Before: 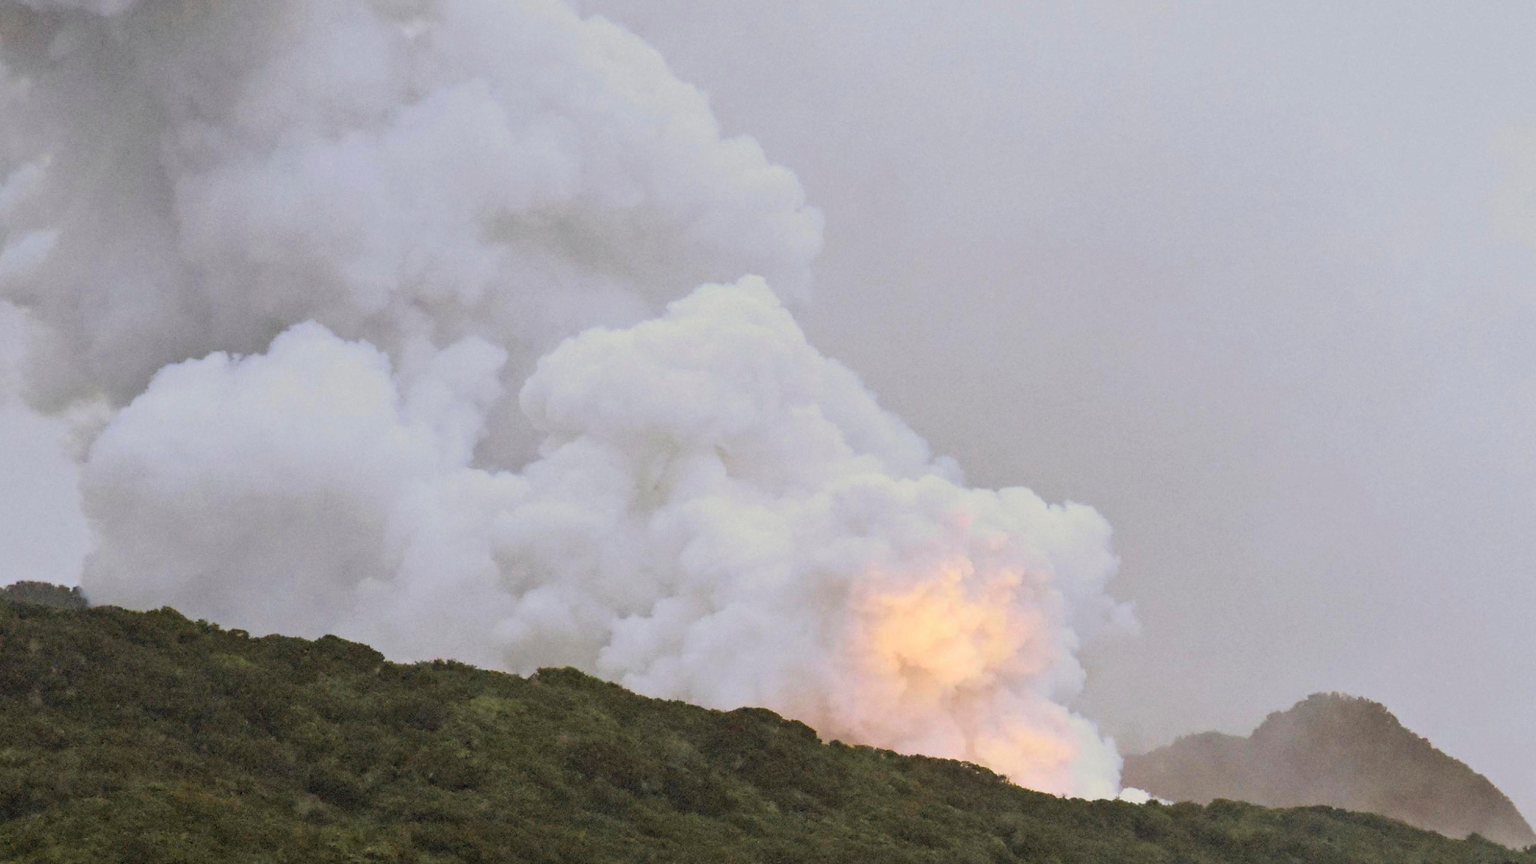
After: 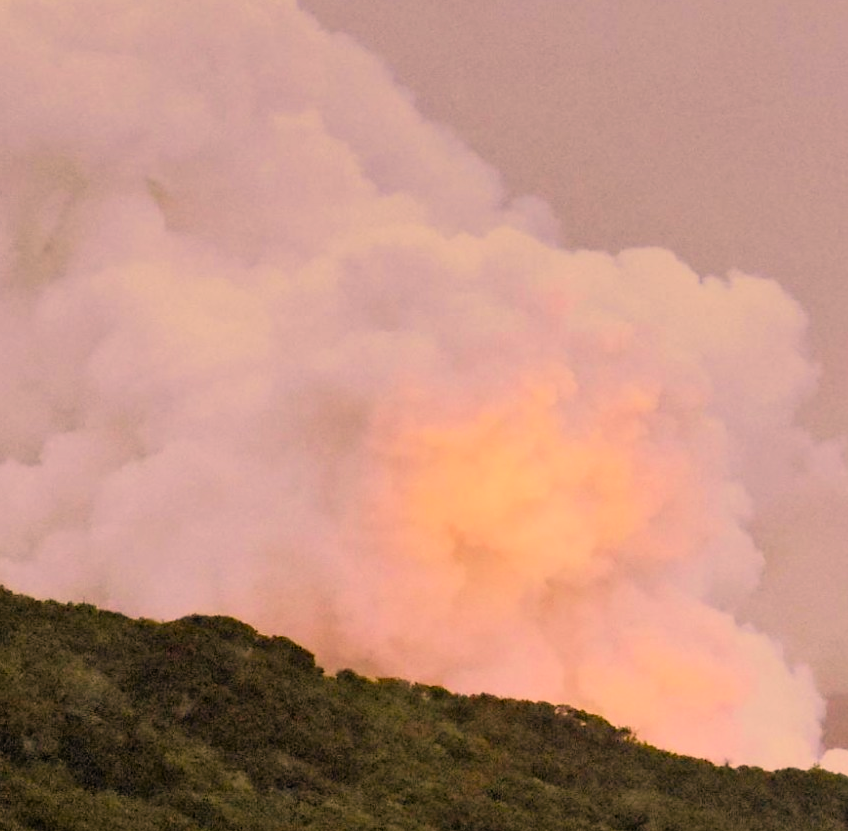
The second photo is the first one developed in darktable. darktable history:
crop: left 40.878%, top 39.176%, right 25.993%, bottom 3.081%
color correction: highlights a* 21.88, highlights b* 22.25
shadows and highlights: radius 337.17, shadows 29.01, soften with gaussian
filmic rgb: threshold 3 EV, hardness 4.17, latitude 50%, contrast 1.1, preserve chrominance max RGB, color science v6 (2022), contrast in shadows safe, contrast in highlights safe, enable highlight reconstruction true
color balance rgb: perceptual saturation grading › global saturation 20%, perceptual saturation grading › highlights -25%, perceptual saturation grading › shadows 25%
